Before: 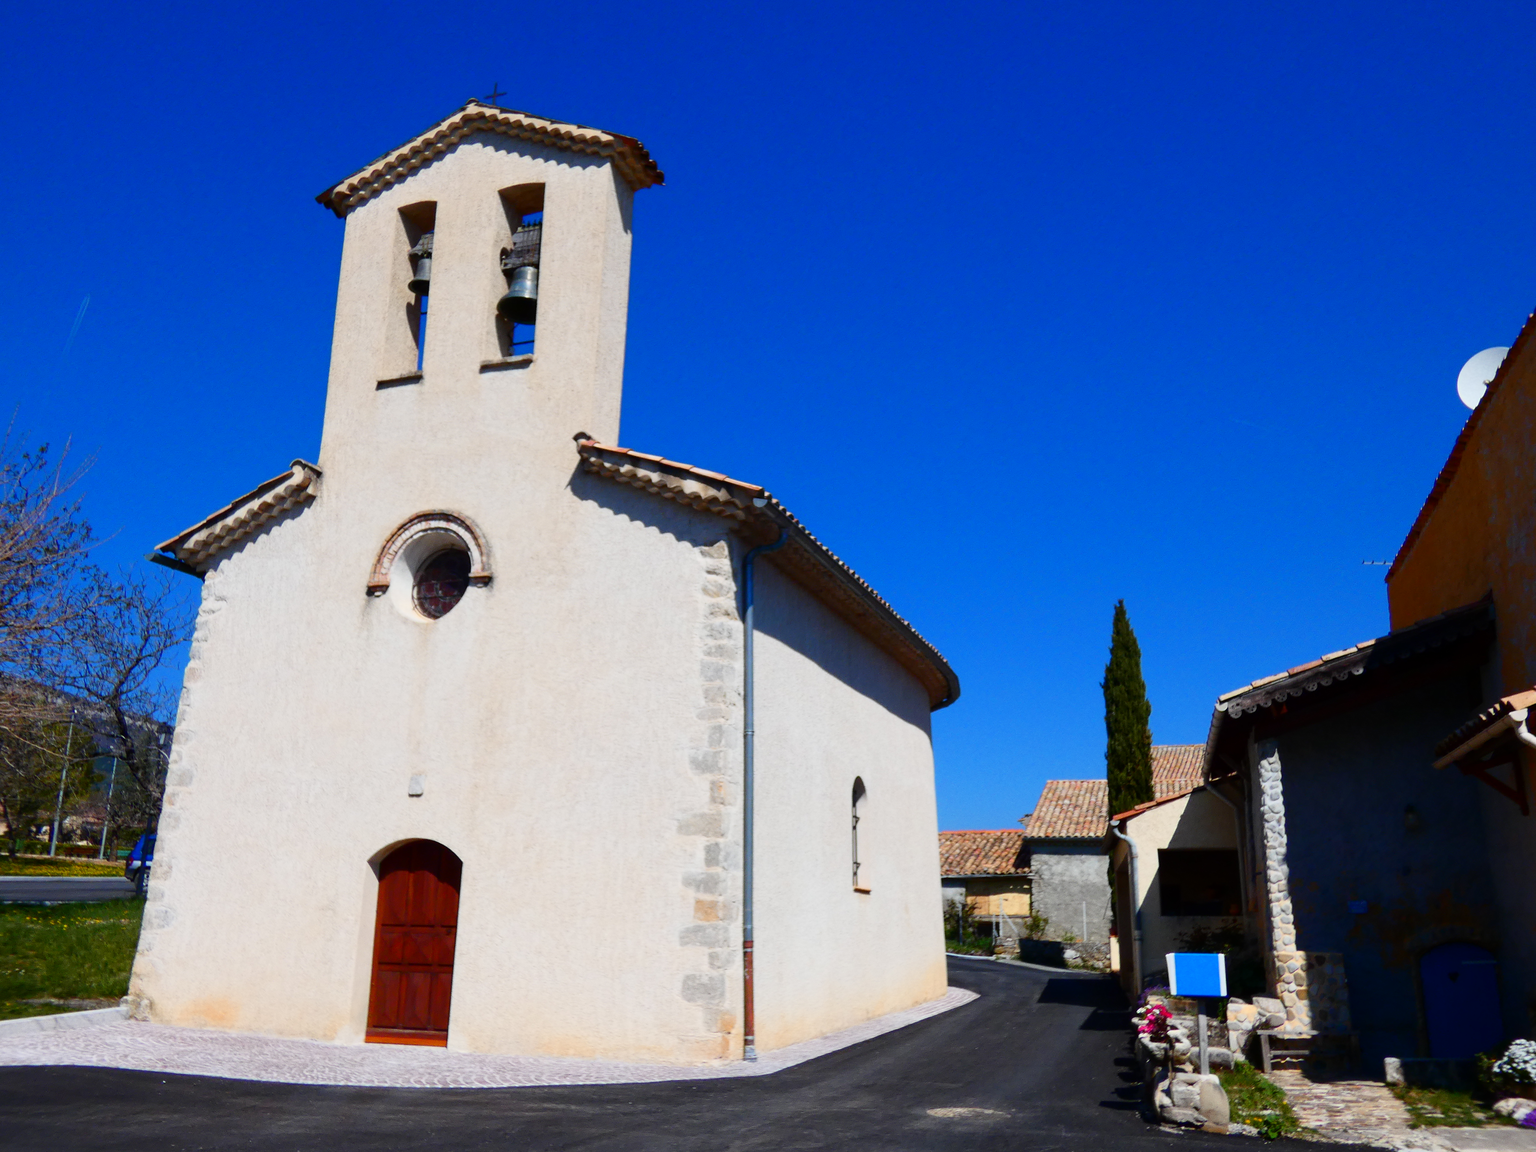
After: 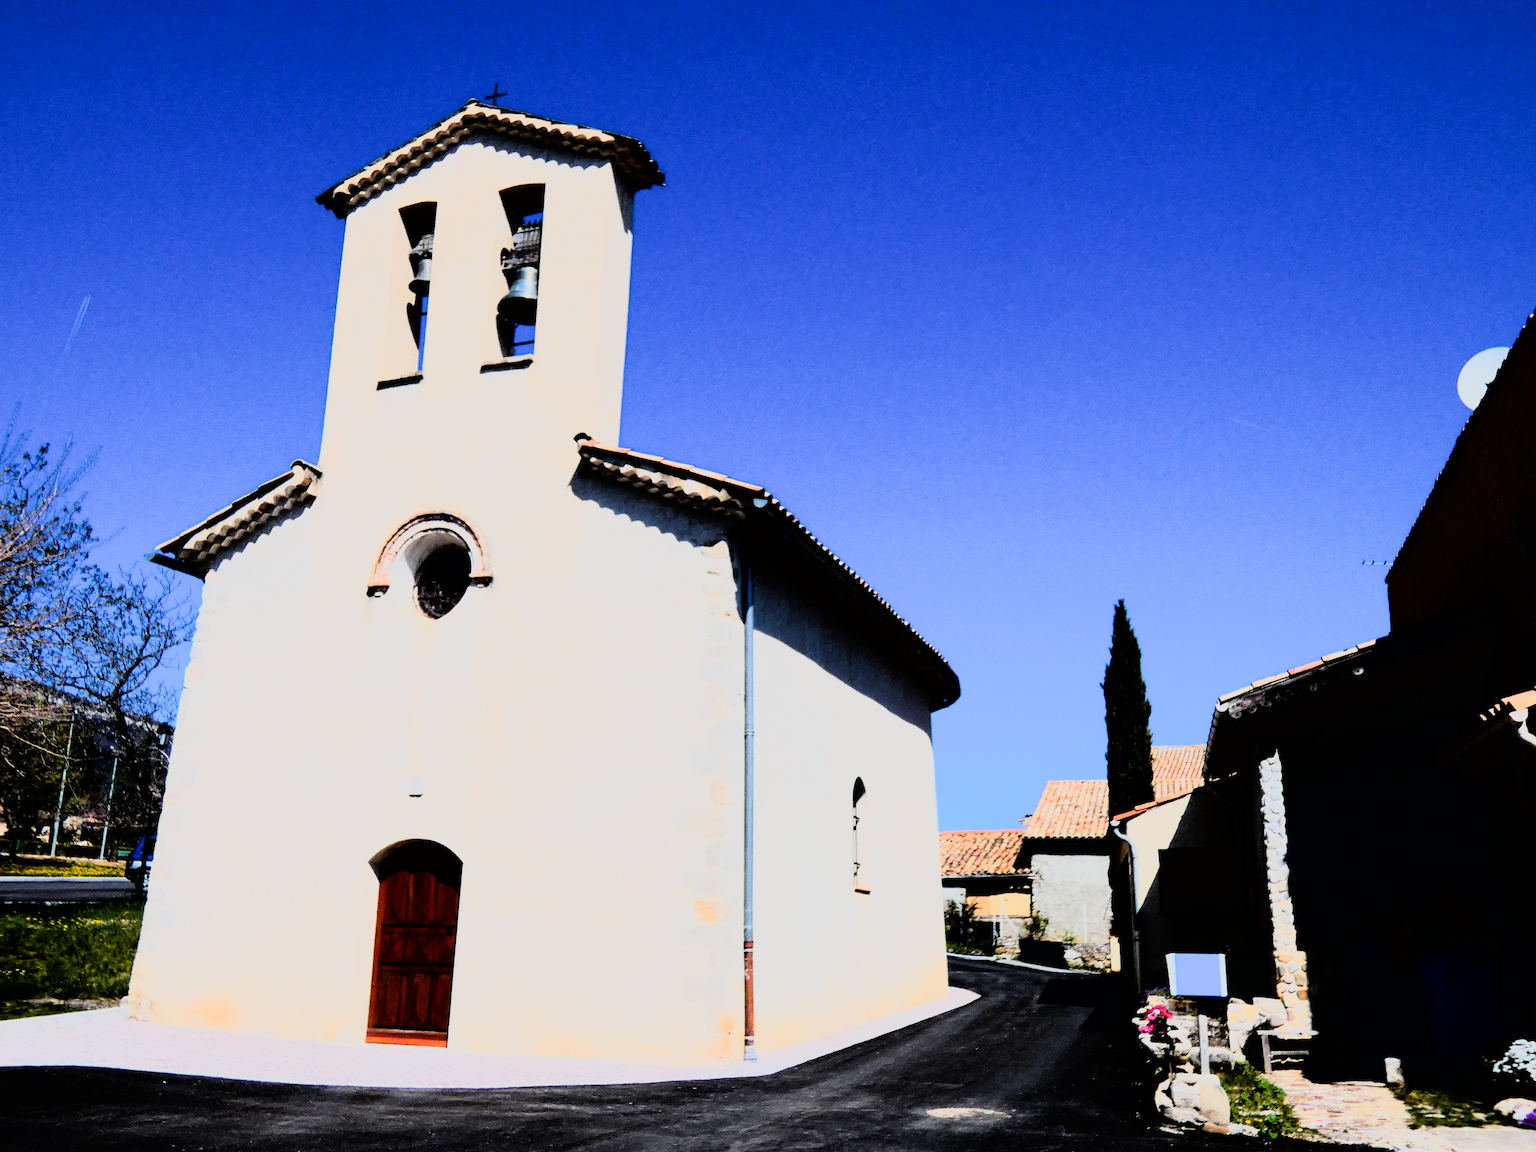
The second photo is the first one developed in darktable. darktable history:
rgb curve: curves: ch0 [(0, 0) (0.21, 0.15) (0.24, 0.21) (0.5, 0.75) (0.75, 0.96) (0.89, 0.99) (1, 1)]; ch1 [(0, 0.02) (0.21, 0.13) (0.25, 0.2) (0.5, 0.67) (0.75, 0.9) (0.89, 0.97) (1, 1)]; ch2 [(0, 0.02) (0.21, 0.13) (0.25, 0.2) (0.5, 0.67) (0.75, 0.9) (0.89, 0.97) (1, 1)], compensate middle gray true
exposure: black level correction 0.005, exposure 0.014 EV, compensate highlight preservation false
filmic rgb: black relative exposure -11.88 EV, white relative exposure 5.43 EV, threshold 3 EV, hardness 4.49, latitude 50%, contrast 1.14, color science v5 (2021), contrast in shadows safe, contrast in highlights safe, enable highlight reconstruction true
